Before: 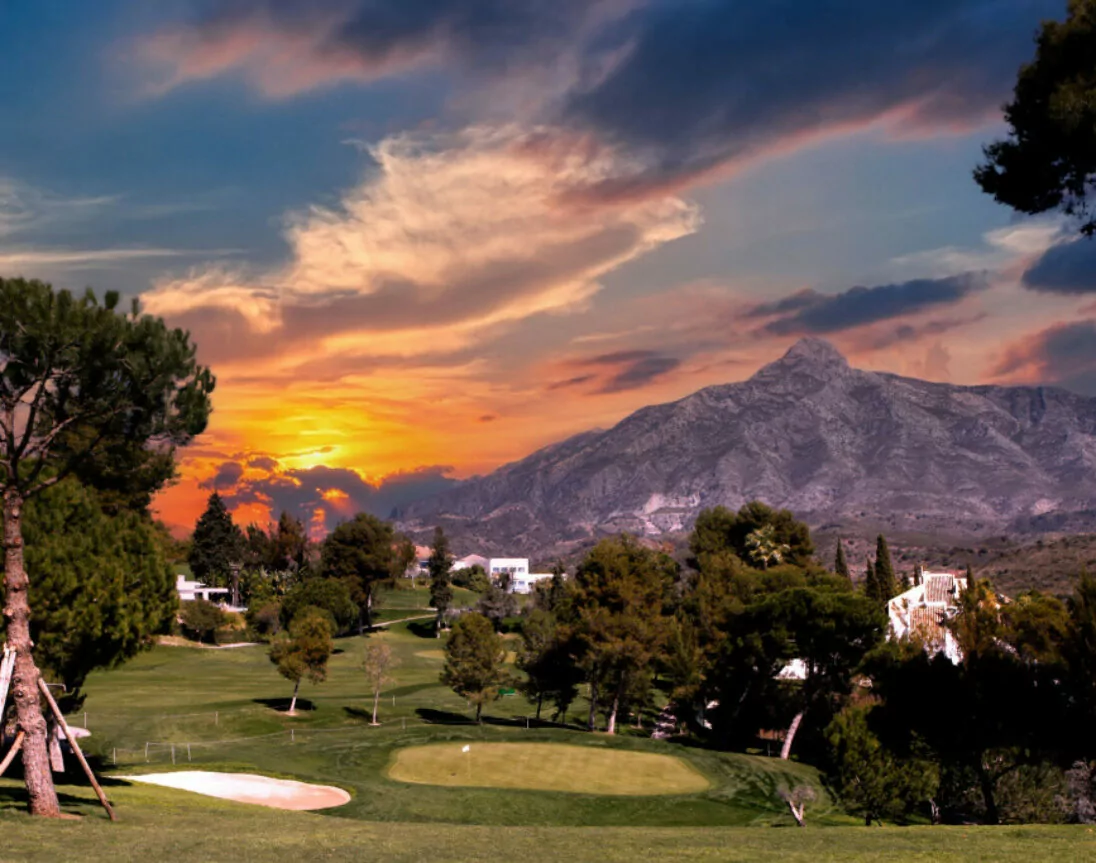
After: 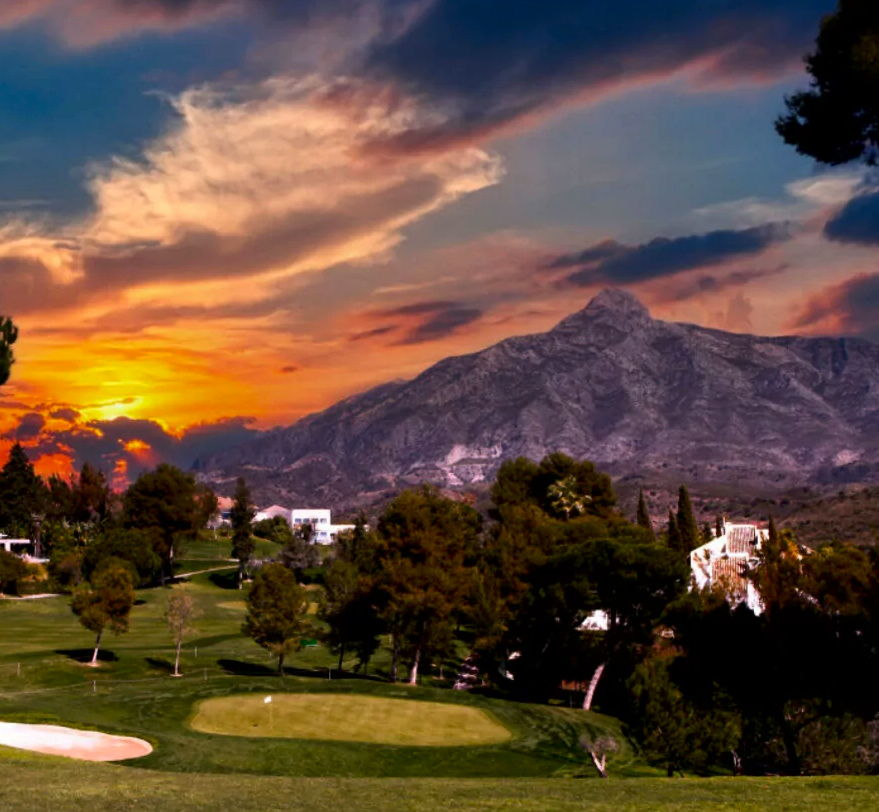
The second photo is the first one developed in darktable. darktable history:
crop and rotate: left 18.078%, top 5.831%, right 1.706%
contrast brightness saturation: contrast 0.117, brightness -0.118, saturation 0.205
